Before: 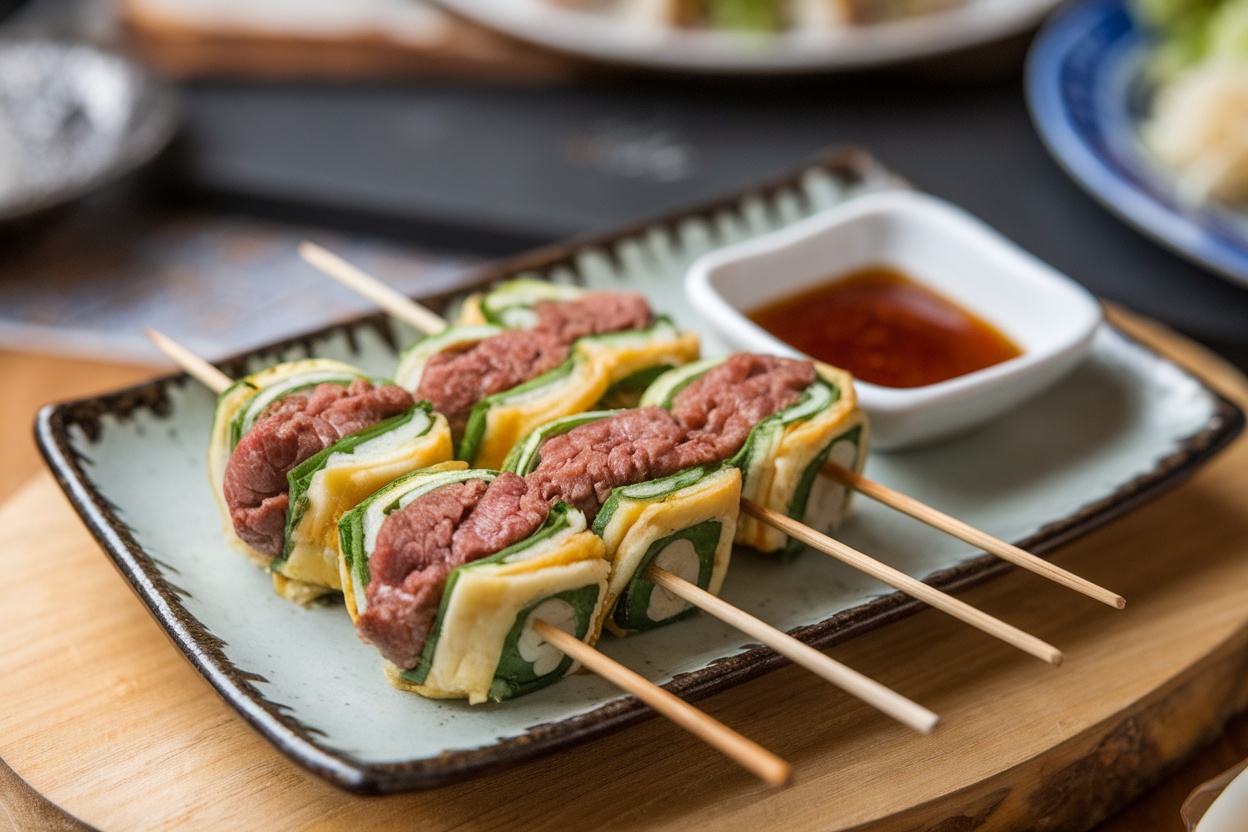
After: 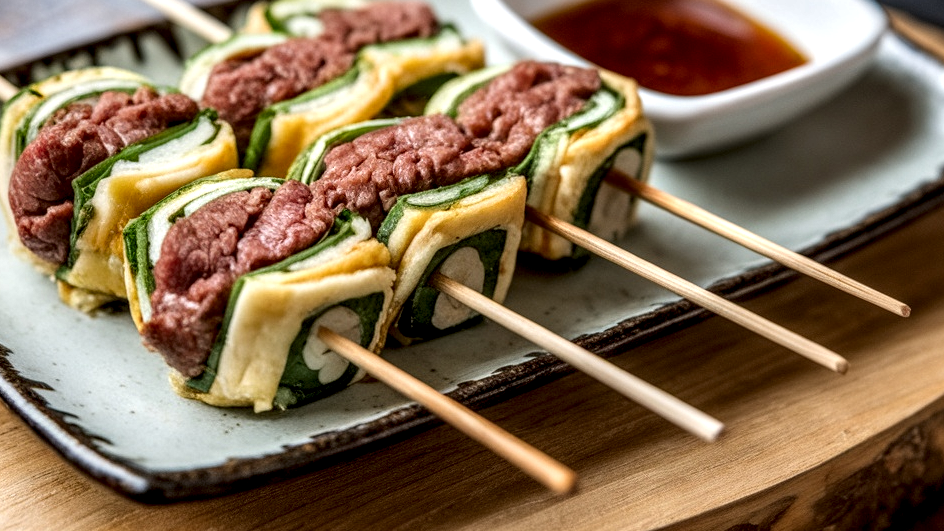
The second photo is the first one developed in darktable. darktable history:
crop and rotate: left 17.299%, top 35.115%, right 7.015%, bottom 1.024%
local contrast: highlights 19%, detail 186%
